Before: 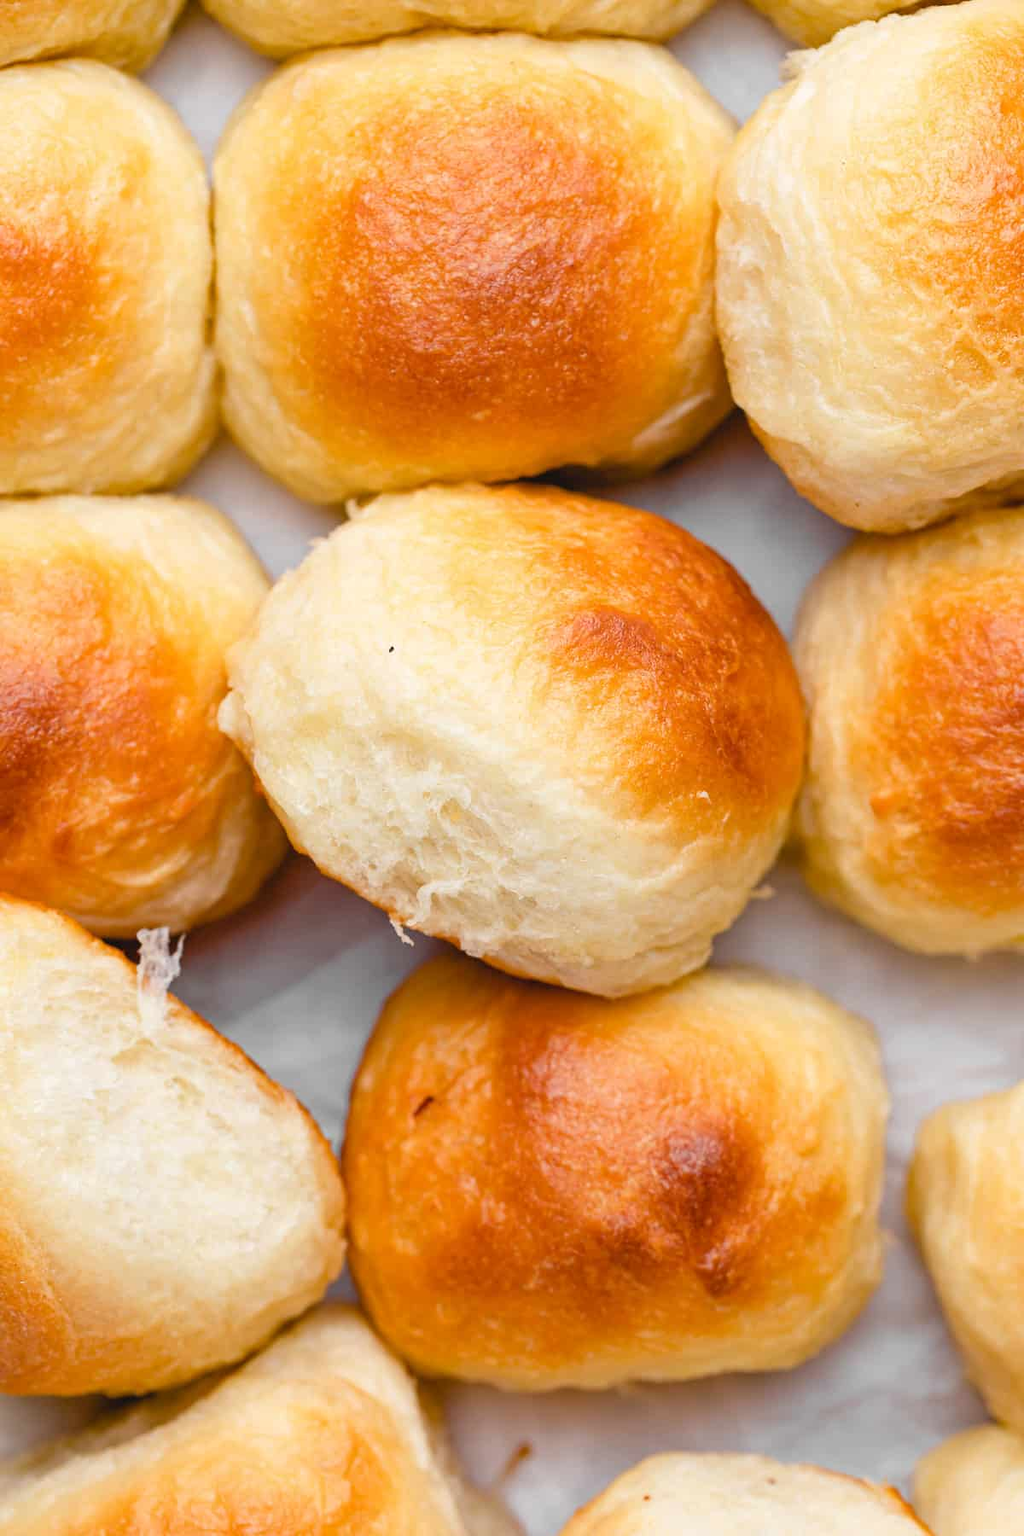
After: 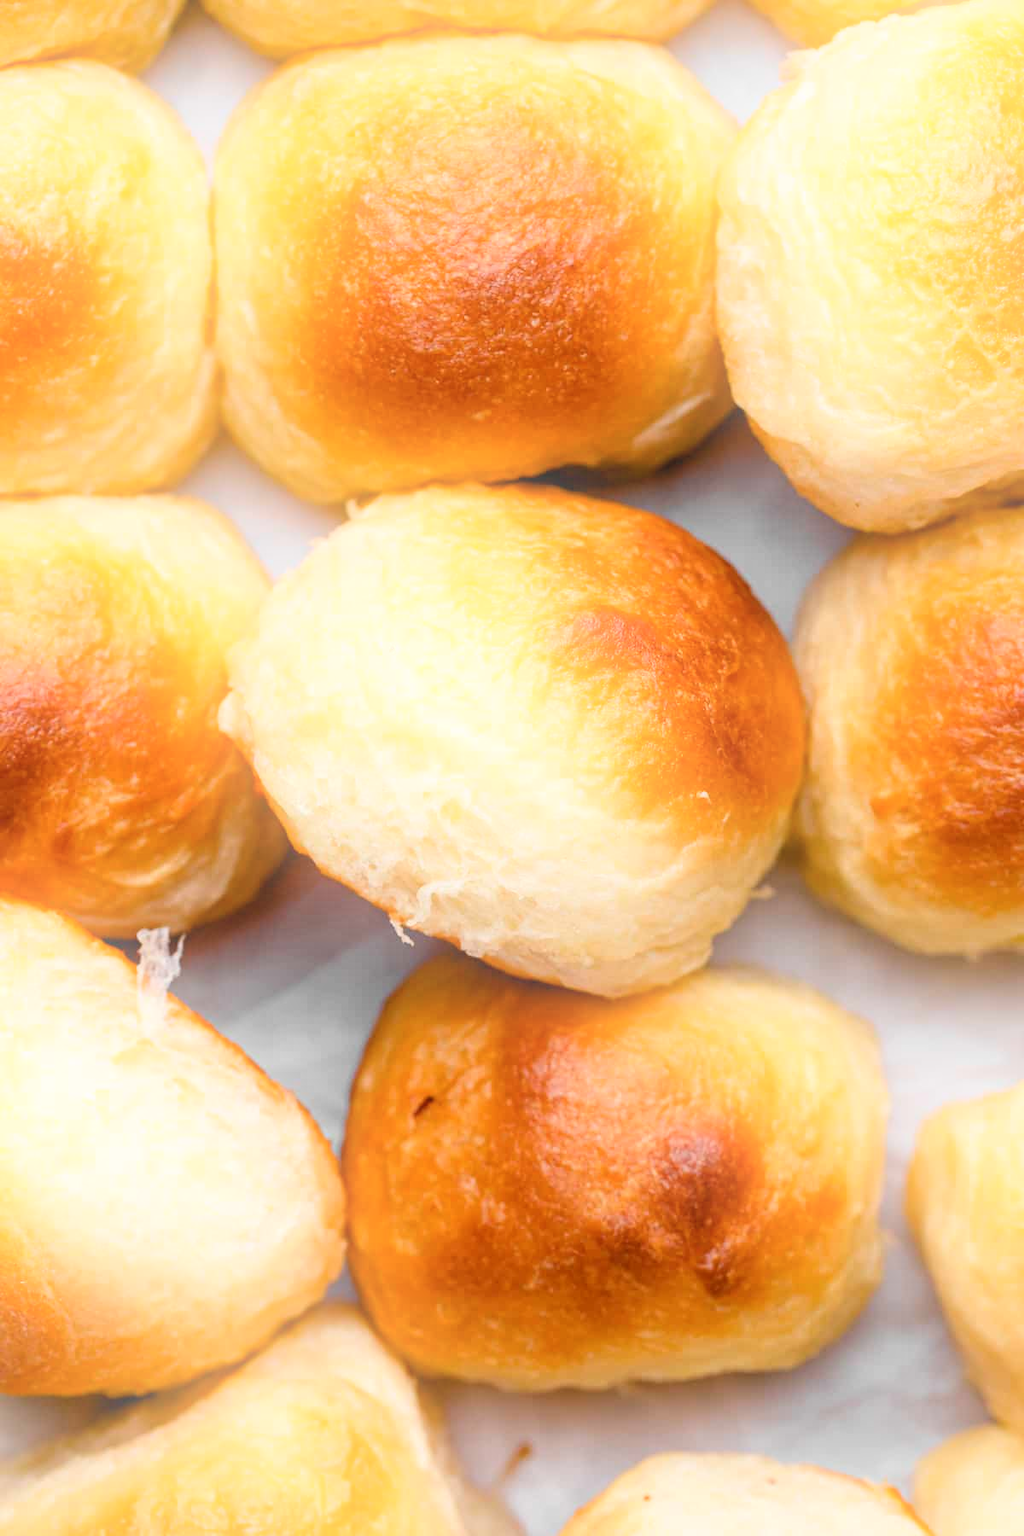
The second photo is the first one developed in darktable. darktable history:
bloom: threshold 82.5%, strength 16.25%
contrast equalizer: y [[0.526, 0.53, 0.532, 0.532, 0.53, 0.525], [0.5 ×6], [0.5 ×6], [0 ×6], [0 ×6]]
